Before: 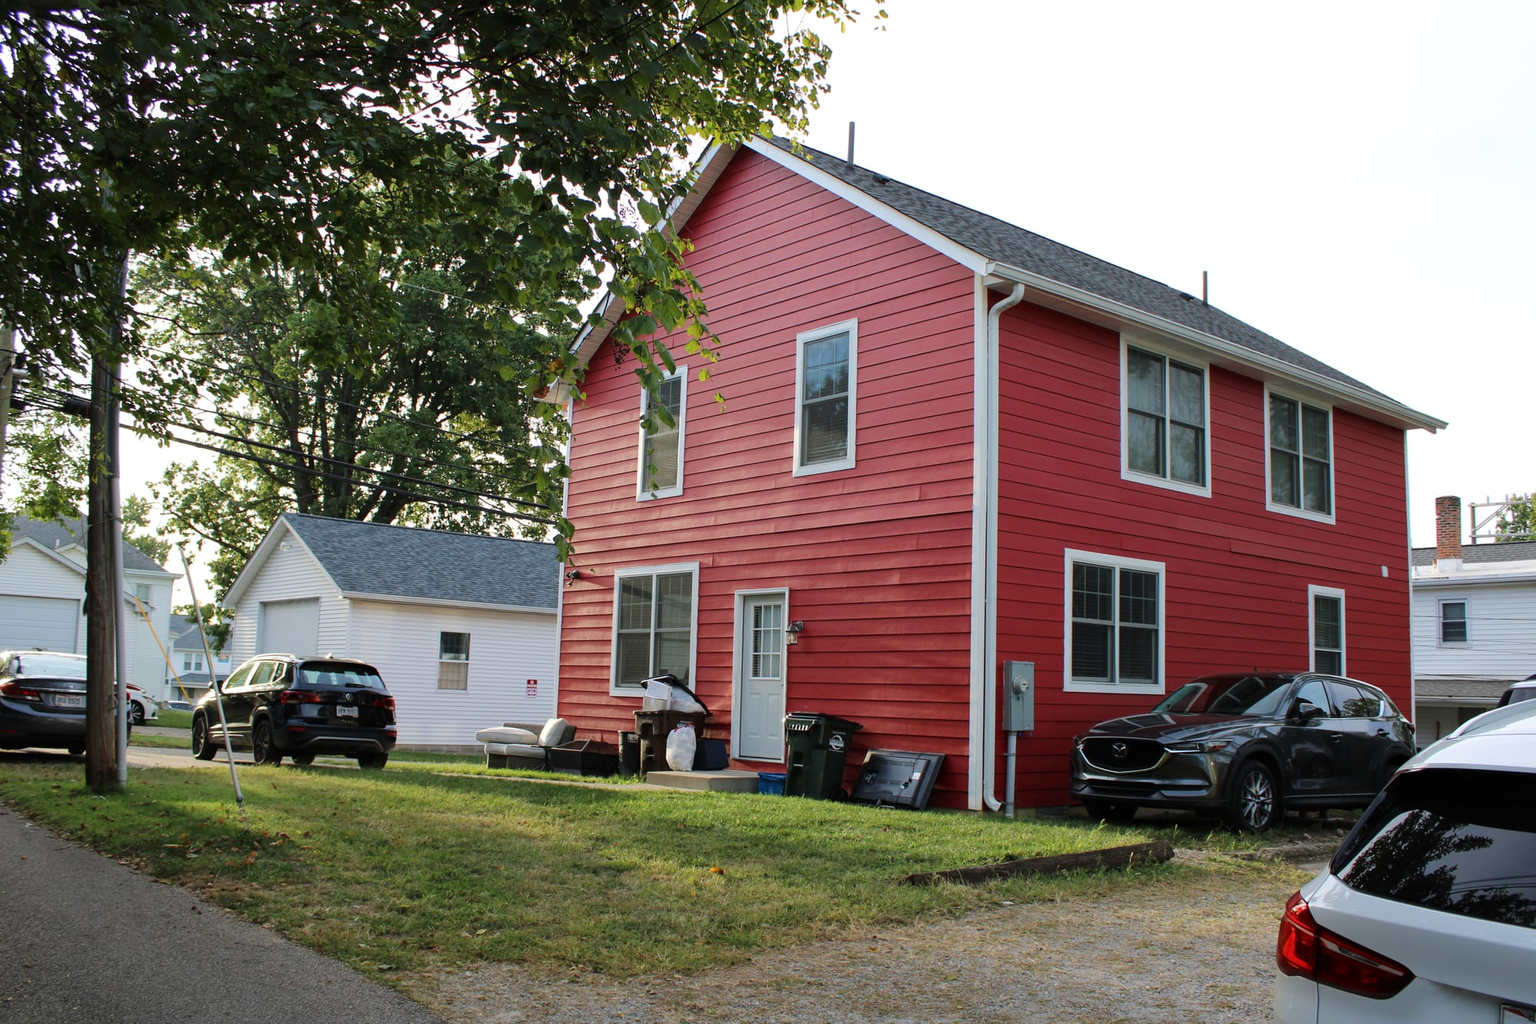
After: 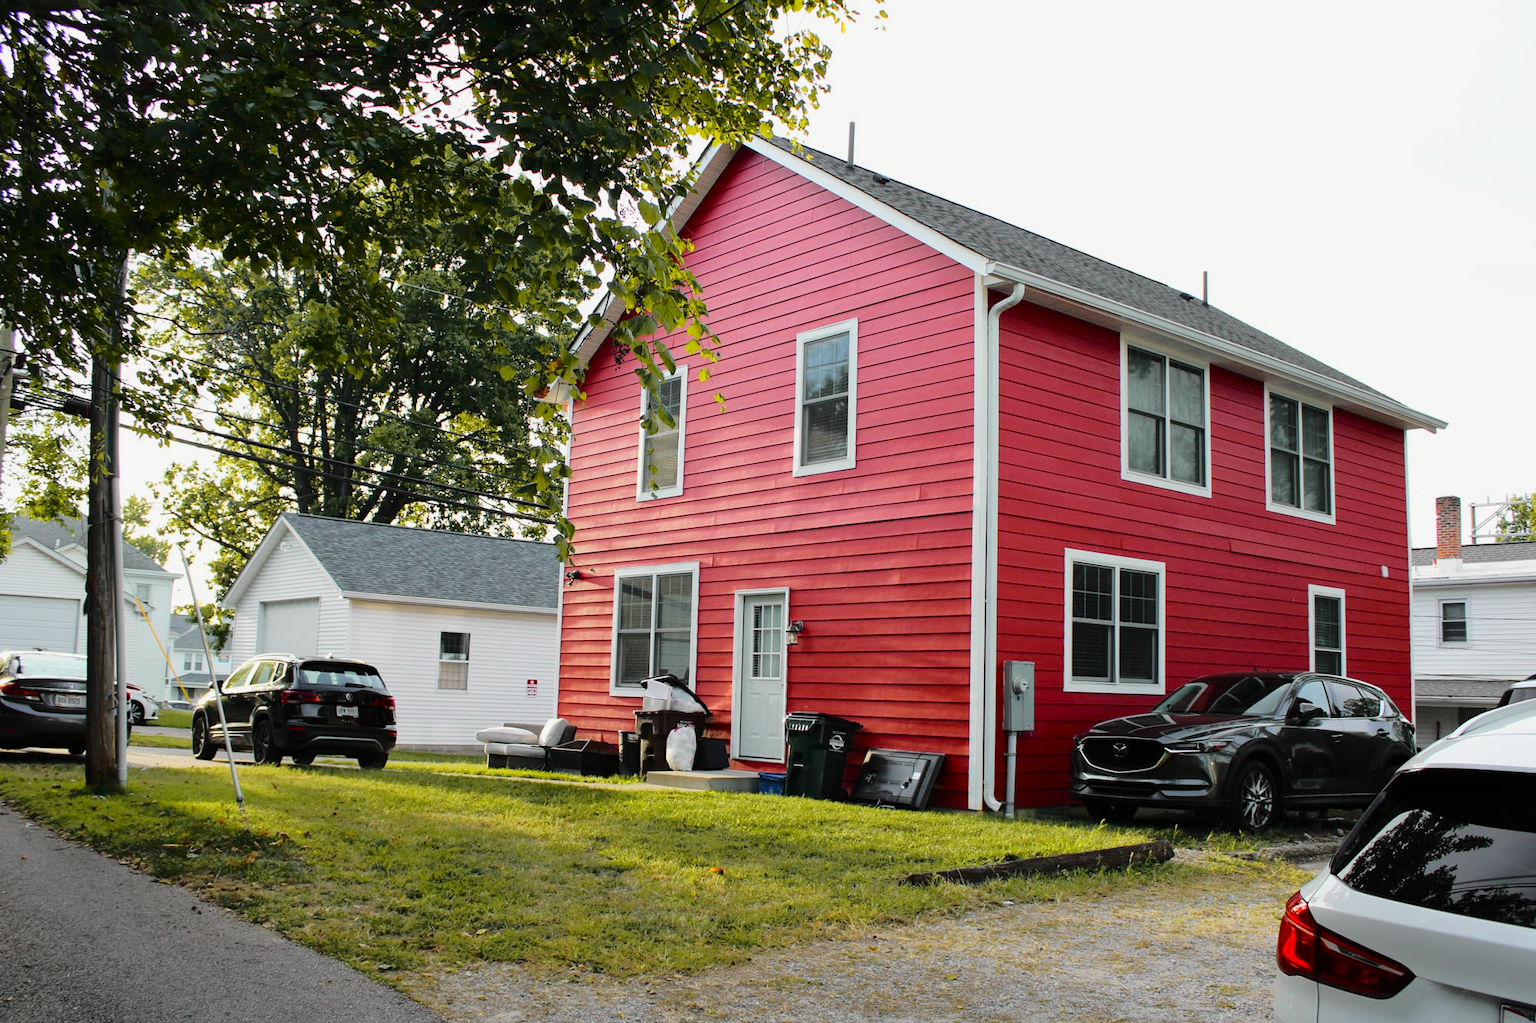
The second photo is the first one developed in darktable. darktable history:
tone curve: curves: ch0 [(0, 0) (0.168, 0.142) (0.359, 0.44) (0.469, 0.544) (0.634, 0.722) (0.858, 0.903) (1, 0.968)]; ch1 [(0, 0) (0.437, 0.453) (0.472, 0.47) (0.502, 0.502) (0.54, 0.534) (0.57, 0.592) (0.618, 0.66) (0.699, 0.749) (0.859, 0.919) (1, 1)]; ch2 [(0, 0) (0.33, 0.301) (0.421, 0.443) (0.476, 0.498) (0.505, 0.503) (0.547, 0.557) (0.586, 0.634) (0.608, 0.676) (1, 1)], color space Lab, independent channels, preserve colors none
